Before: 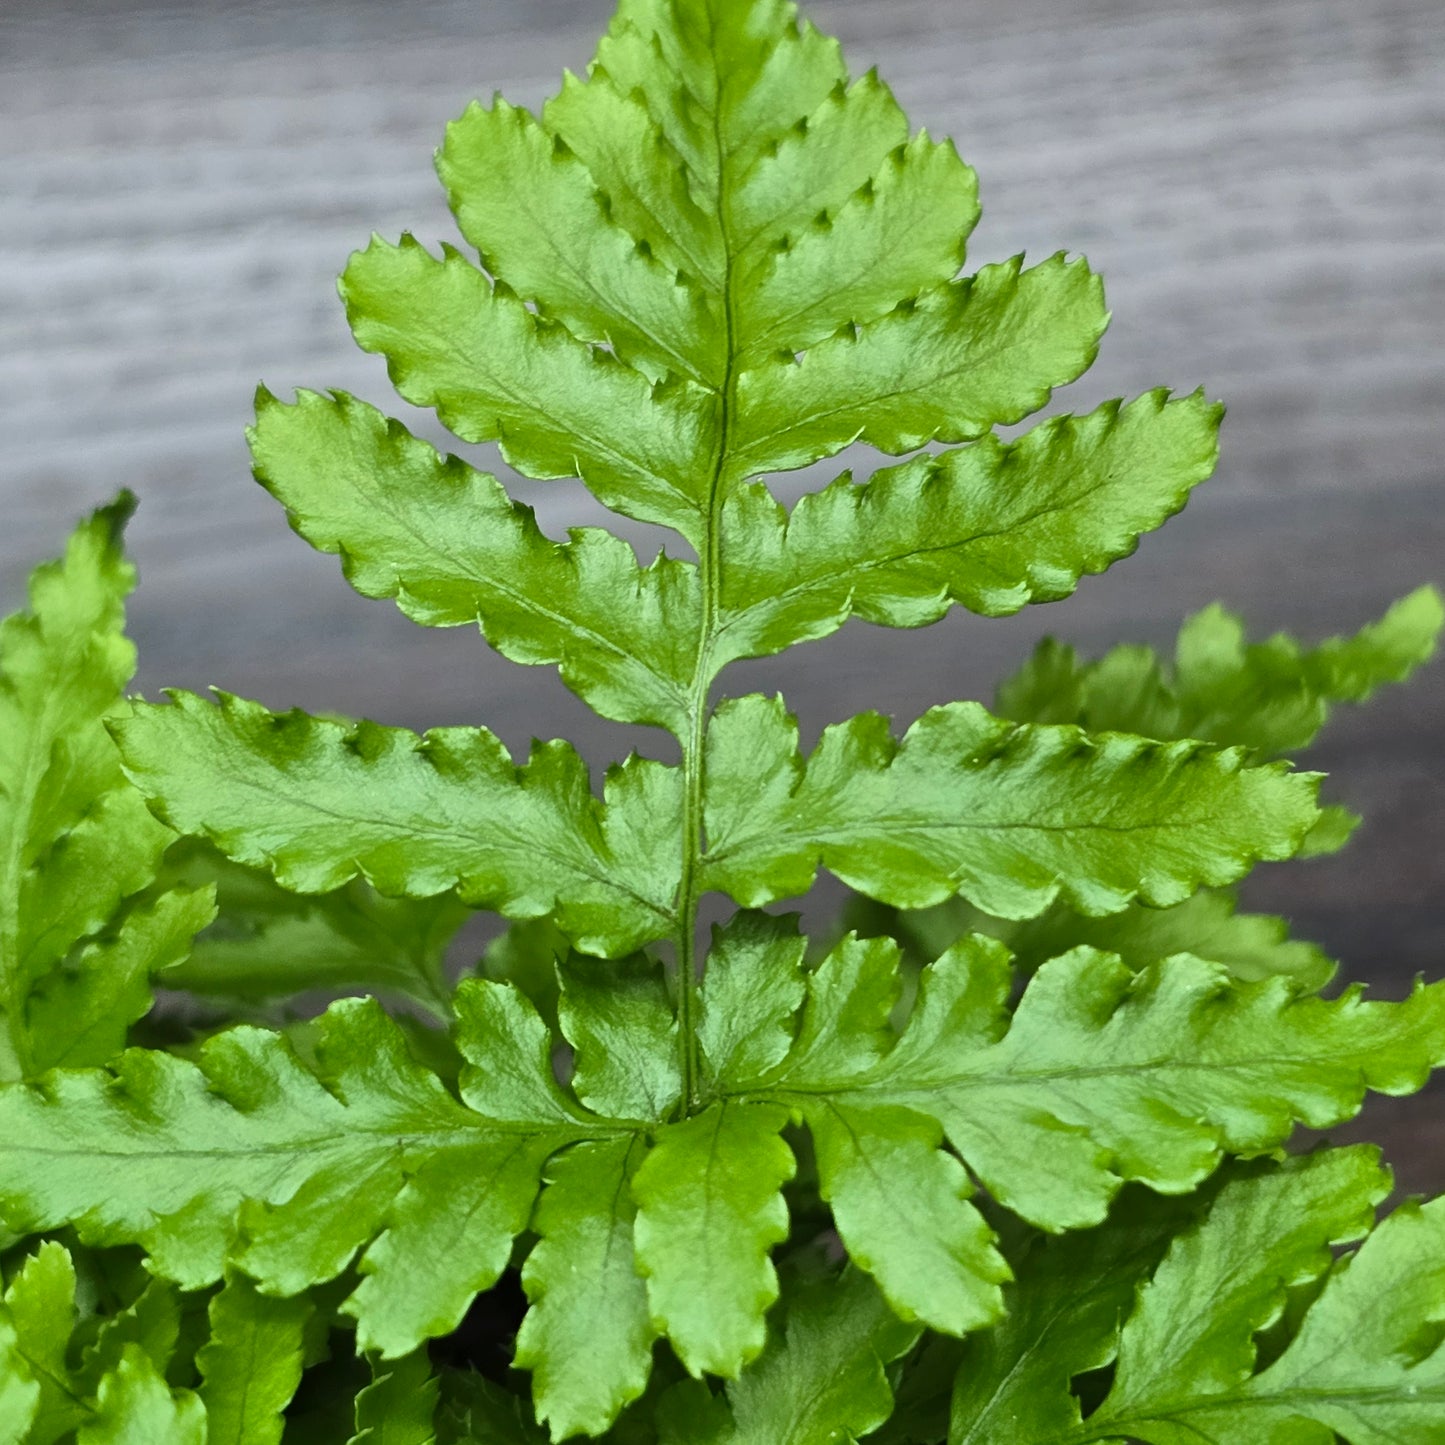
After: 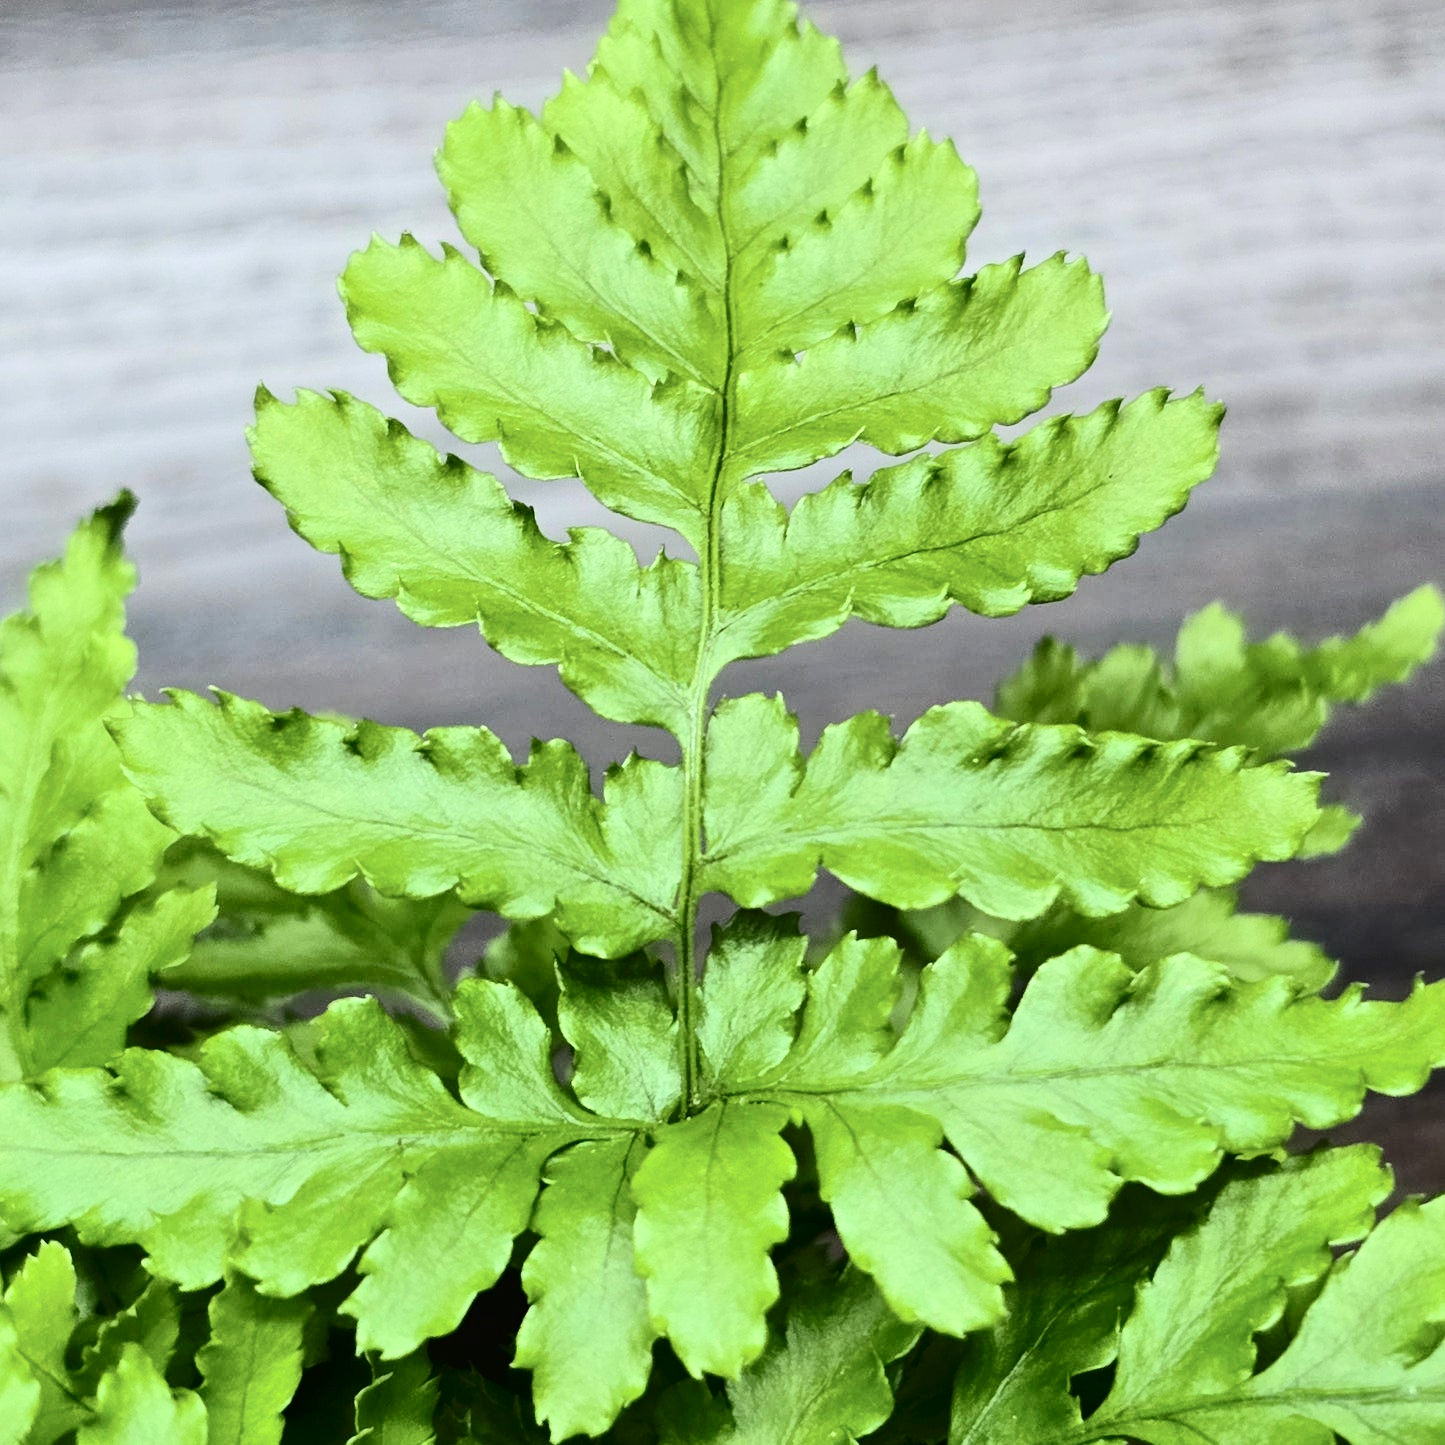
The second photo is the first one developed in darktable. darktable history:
tone curve: curves: ch0 [(0, 0) (0.003, 0.017) (0.011, 0.017) (0.025, 0.017) (0.044, 0.019) (0.069, 0.03) (0.1, 0.046) (0.136, 0.066) (0.177, 0.104) (0.224, 0.151) (0.277, 0.231) (0.335, 0.321) (0.399, 0.454) (0.468, 0.567) (0.543, 0.674) (0.623, 0.763) (0.709, 0.82) (0.801, 0.872) (0.898, 0.934) (1, 1)], color space Lab, independent channels, preserve colors none
levels: levels [0, 0.474, 0.947]
